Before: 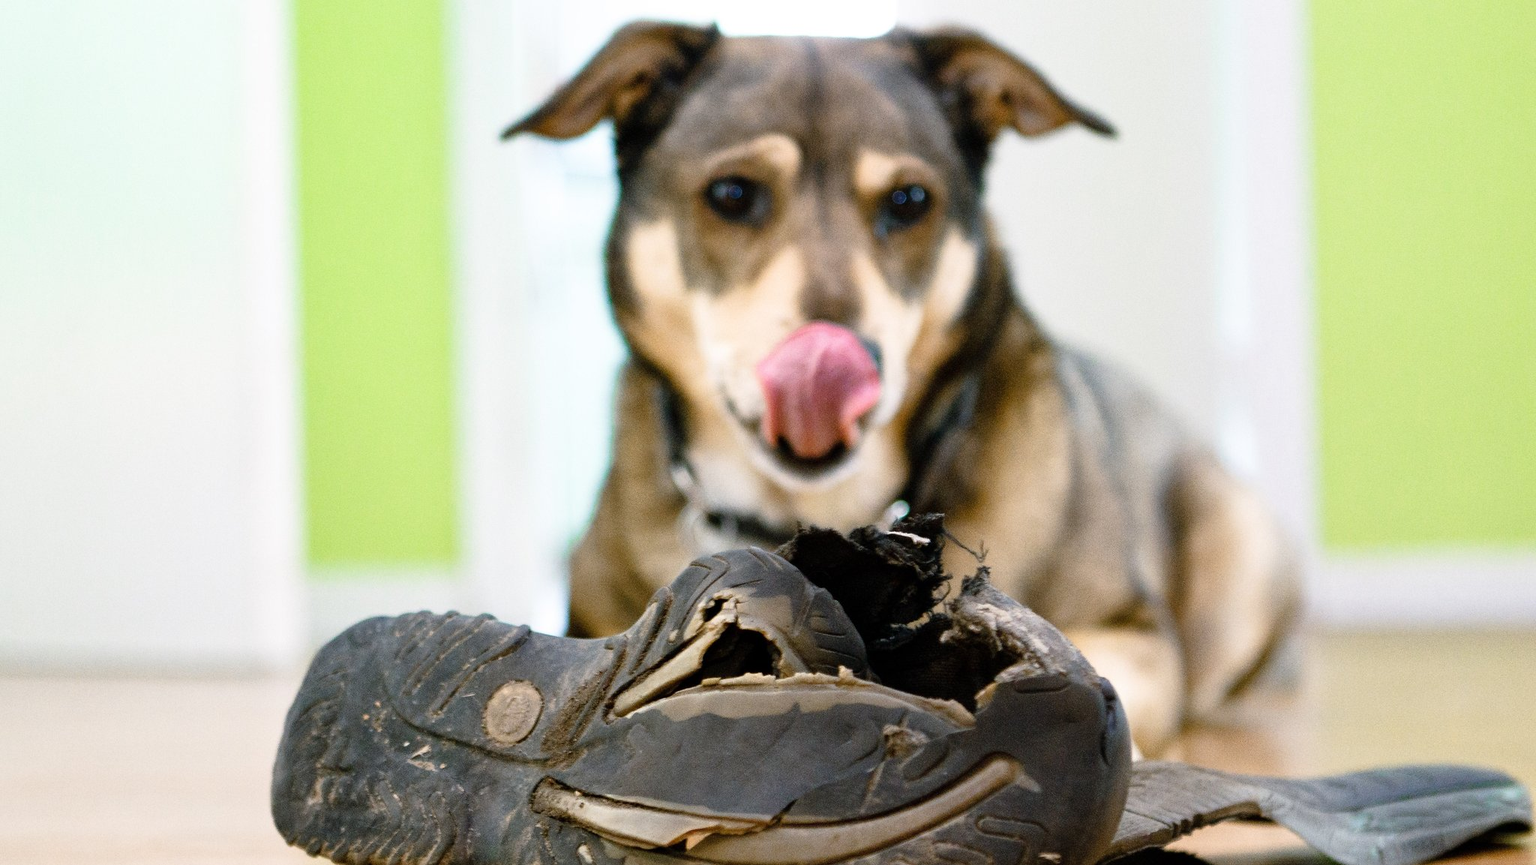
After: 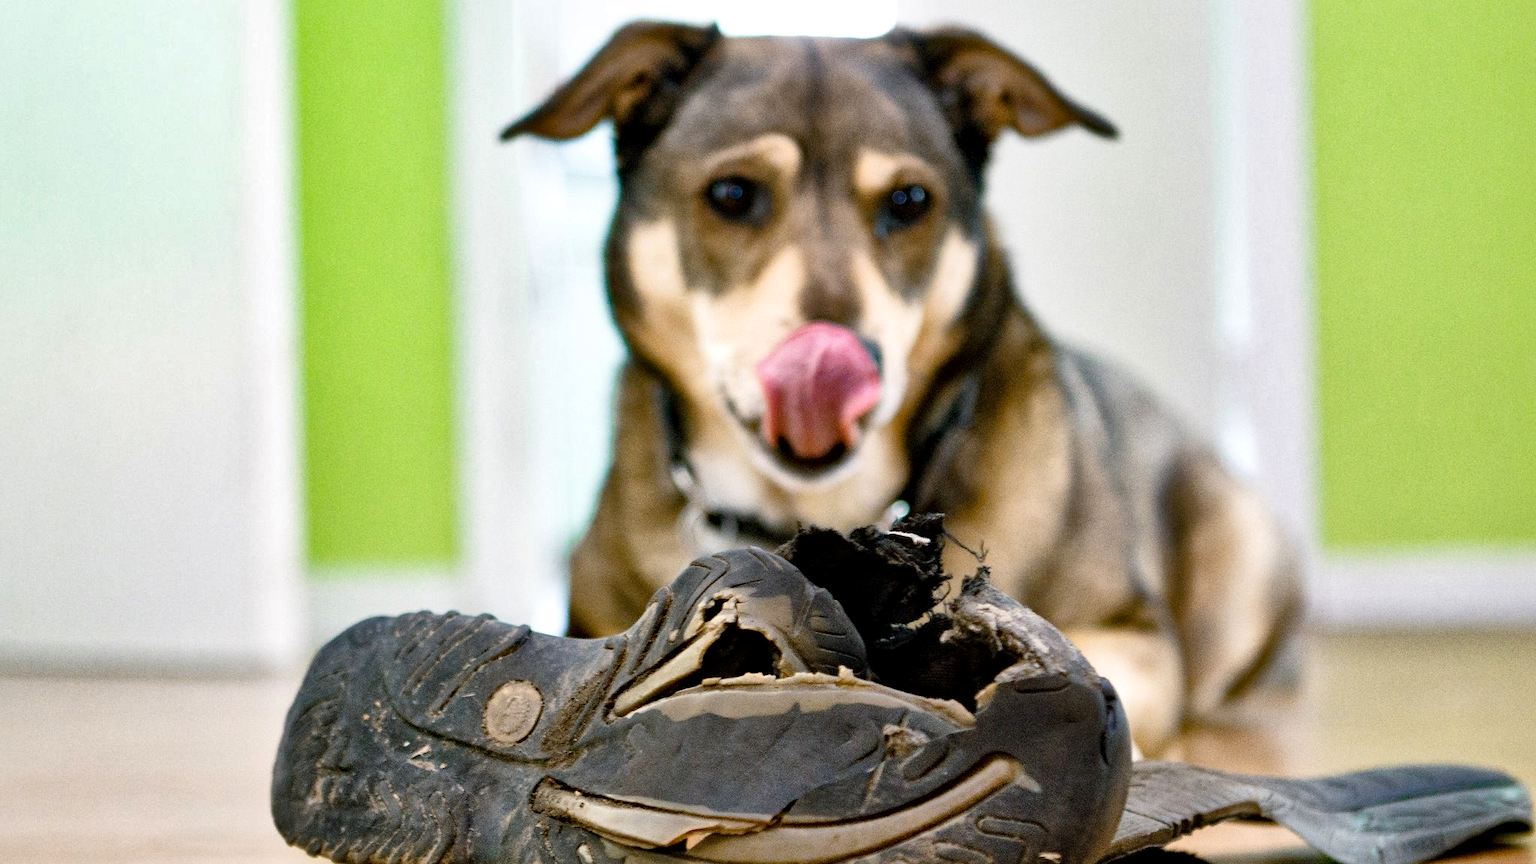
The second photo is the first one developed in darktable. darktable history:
exposure: compensate highlight preservation false
shadows and highlights: low approximation 0.01, soften with gaussian
haze removal: strength 0.29, distance 0.252, adaptive false
local contrast: mode bilateral grid, contrast 19, coarseness 51, detail 132%, midtone range 0.2
